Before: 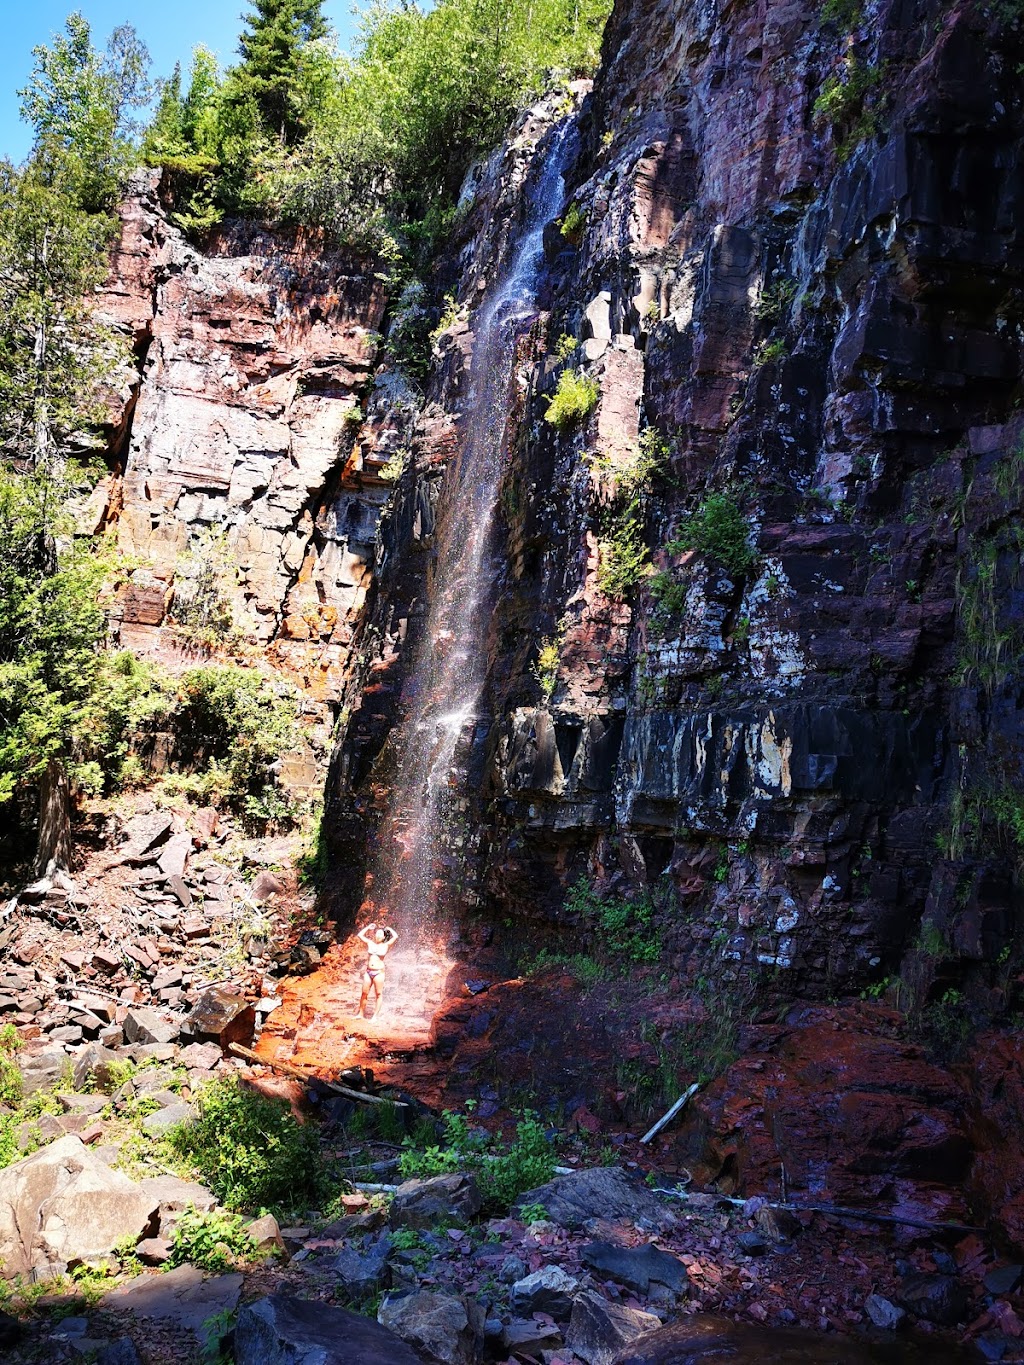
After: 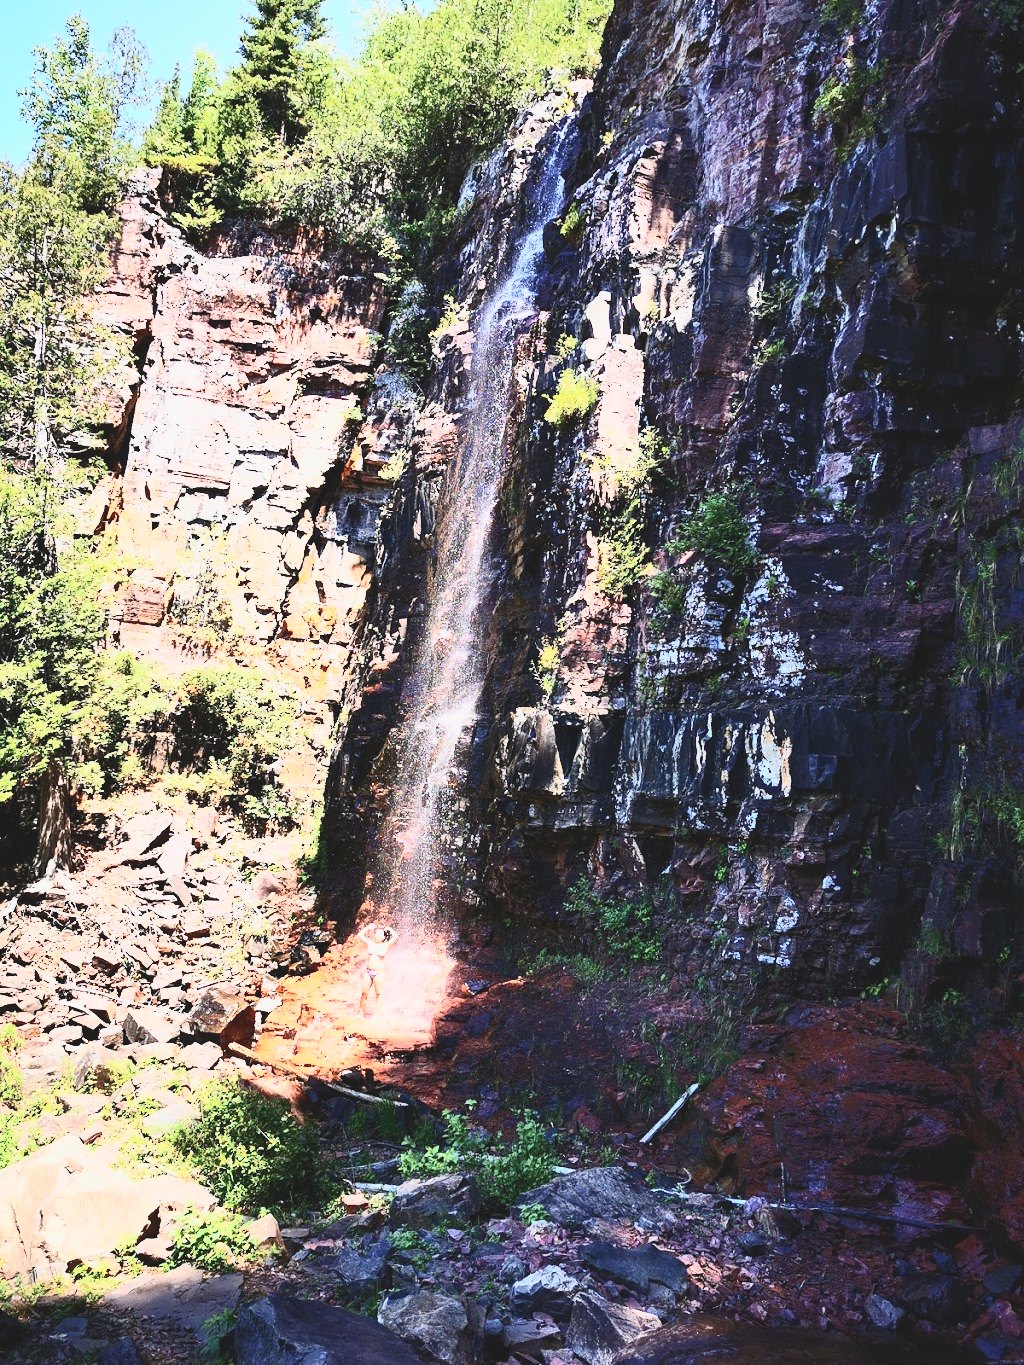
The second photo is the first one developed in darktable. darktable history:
contrast brightness saturation: saturation -0.081
tone curve: curves: ch0 [(0, 0.098) (0.262, 0.324) (0.421, 0.59) (0.54, 0.803) (0.725, 0.922) (0.99, 0.974)], color space Lab, independent channels, preserve colors none
